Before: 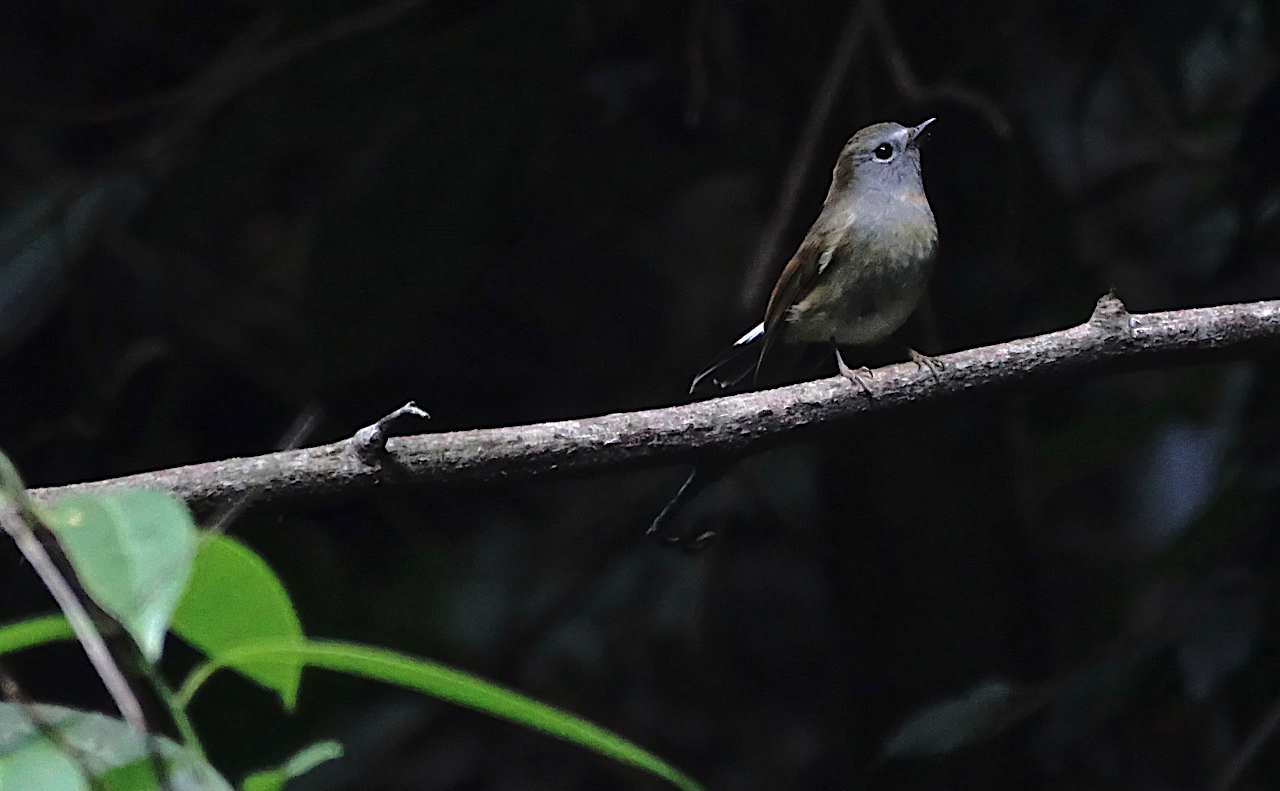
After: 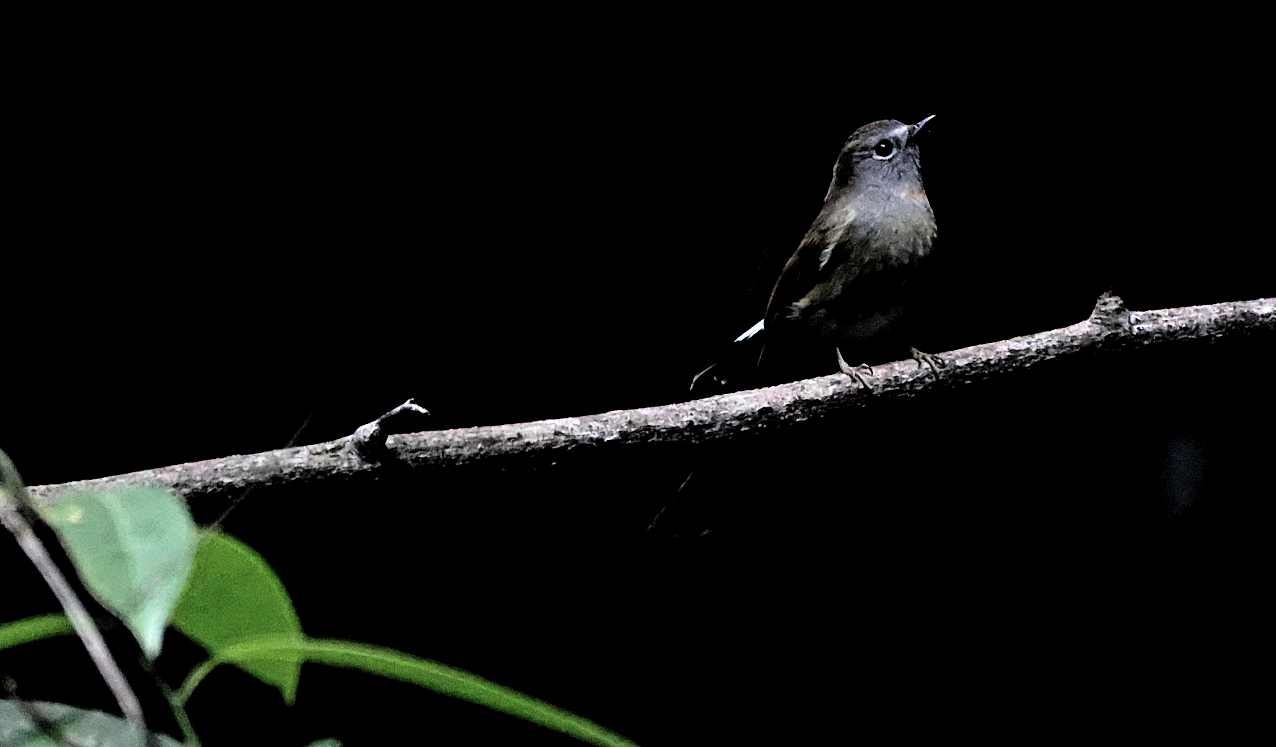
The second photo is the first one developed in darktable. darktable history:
levels: levels [0.116, 0.574, 1]
contrast brightness saturation: contrast 0.28
crop: top 0.448%, right 0.264%, bottom 5.045%
